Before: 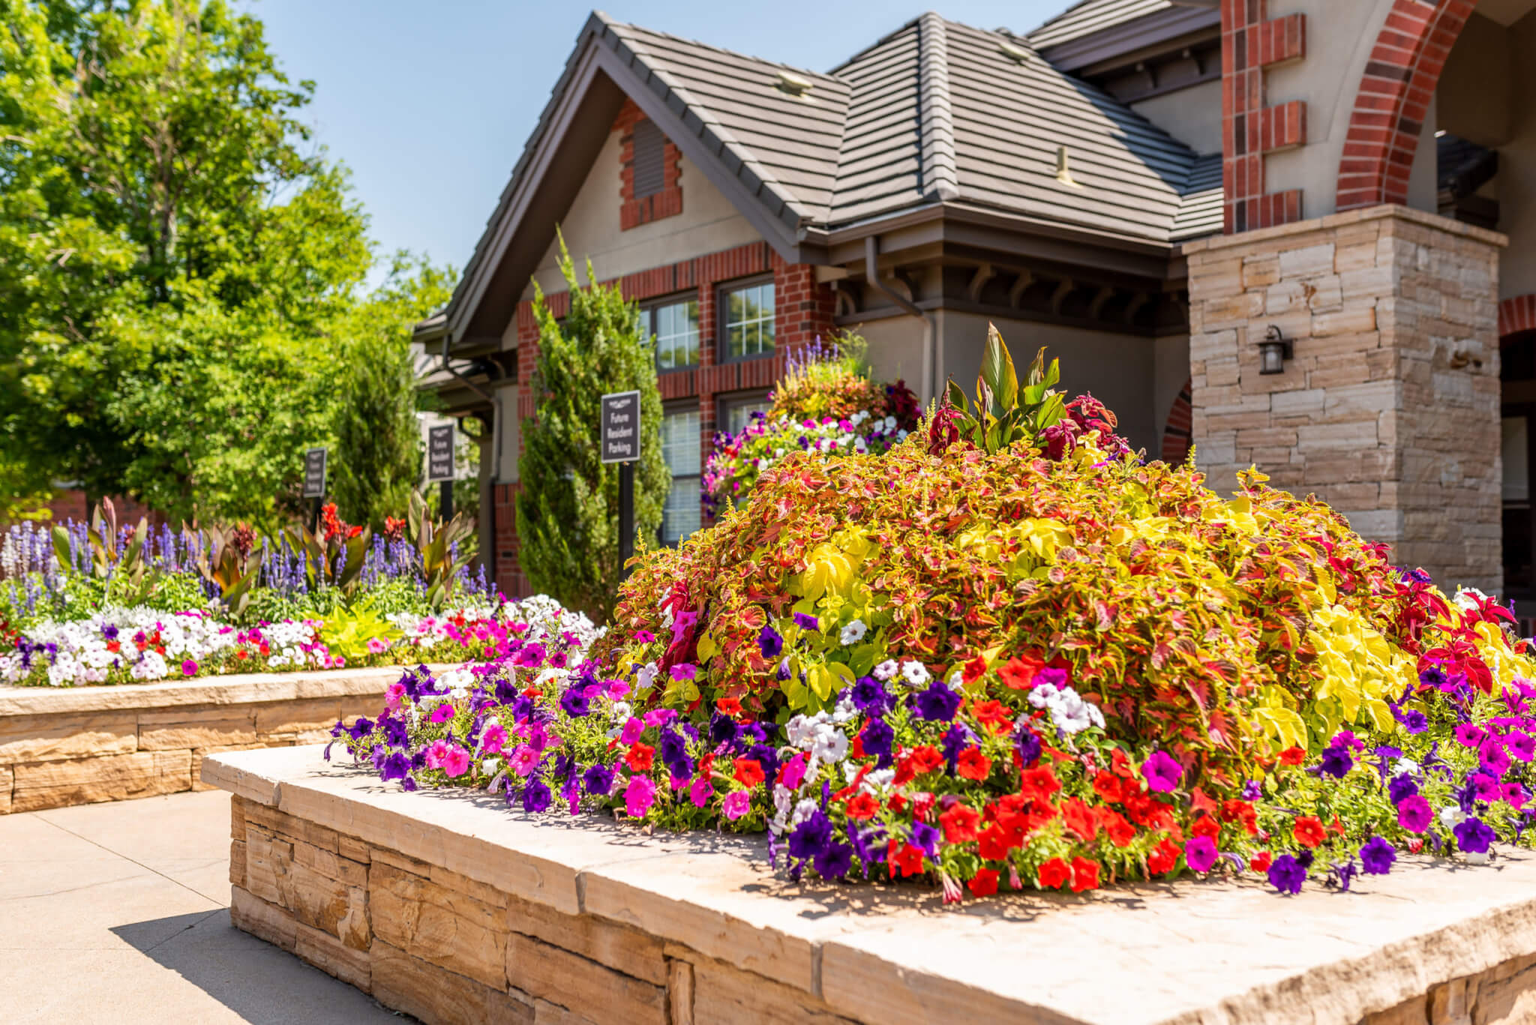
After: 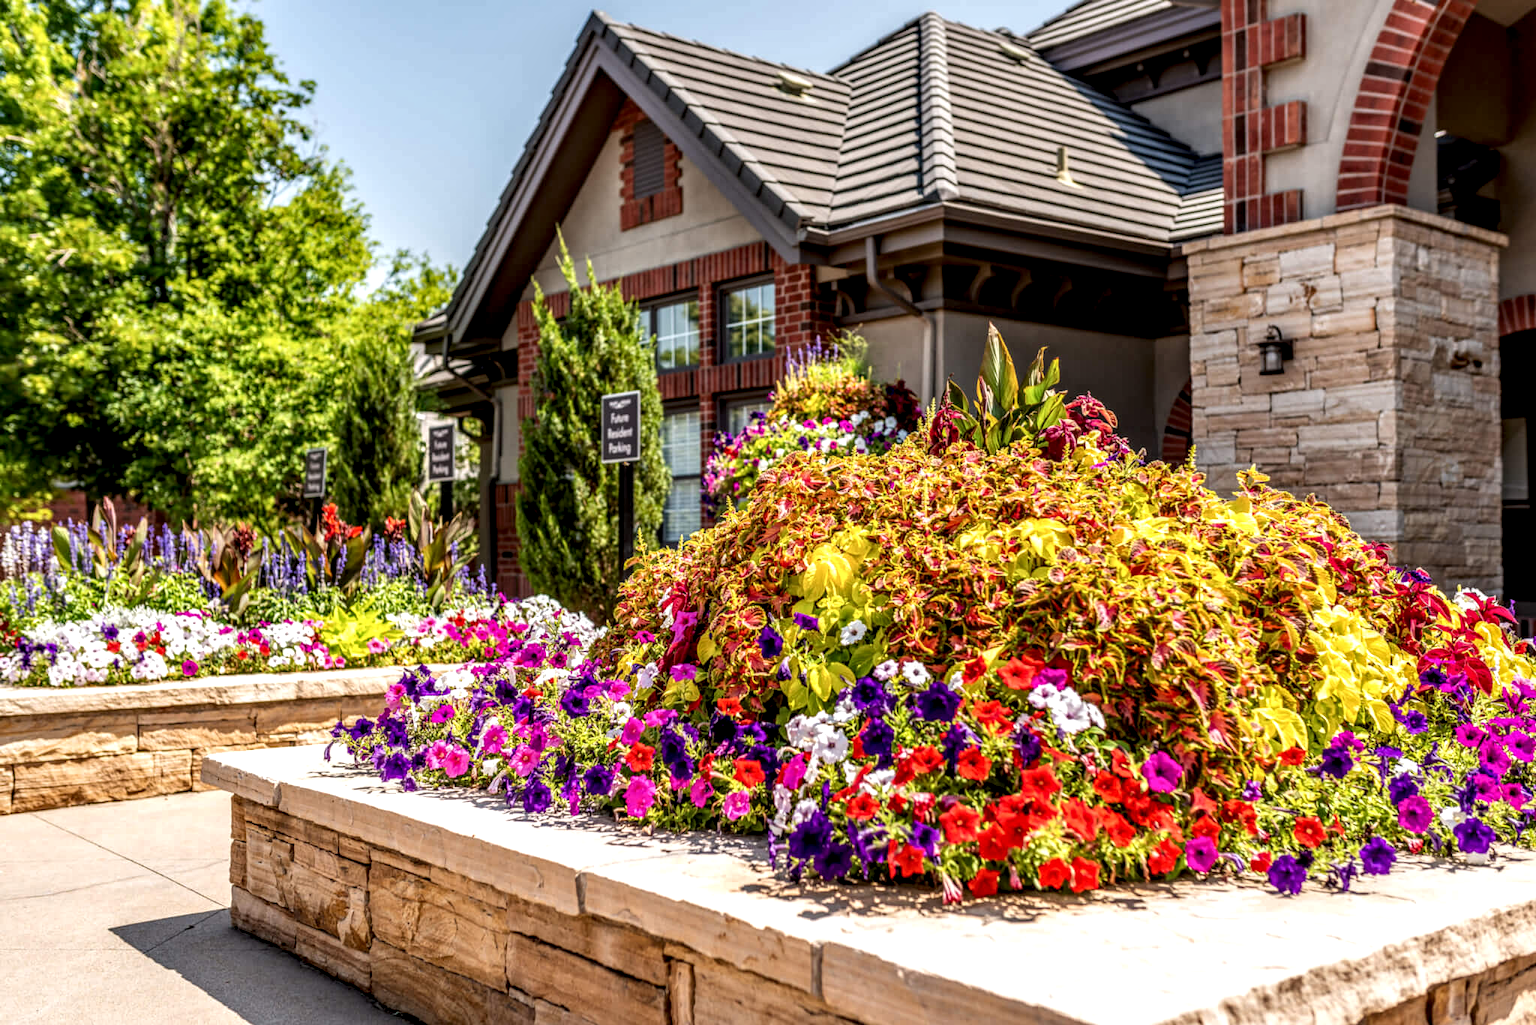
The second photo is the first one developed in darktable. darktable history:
local contrast: highlights 13%, shadows 37%, detail 183%, midtone range 0.466
